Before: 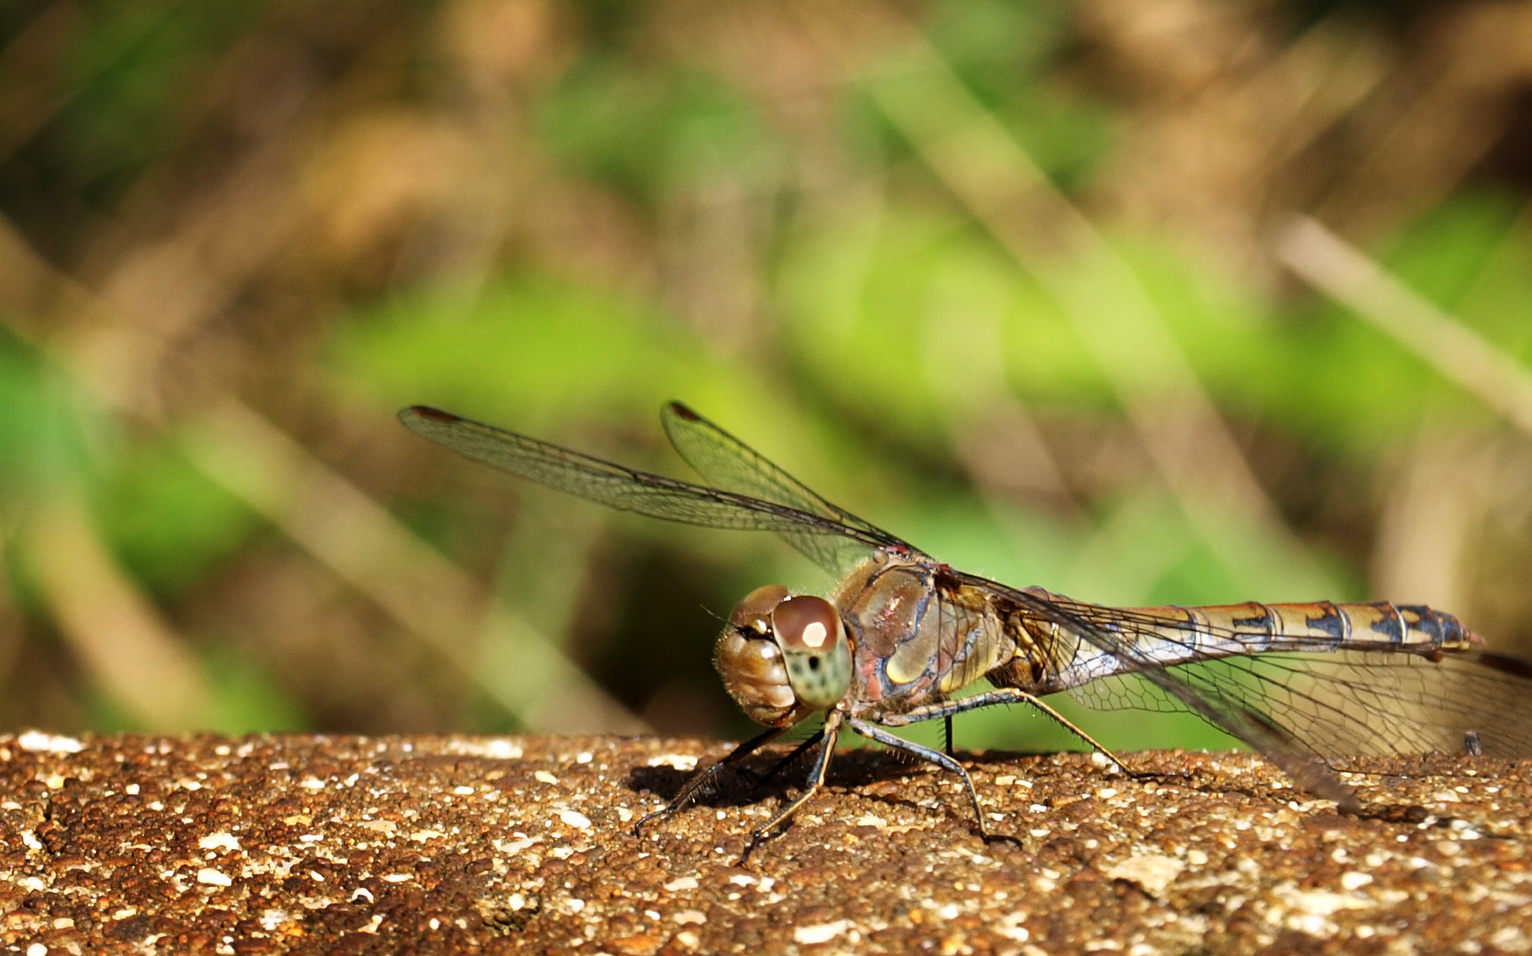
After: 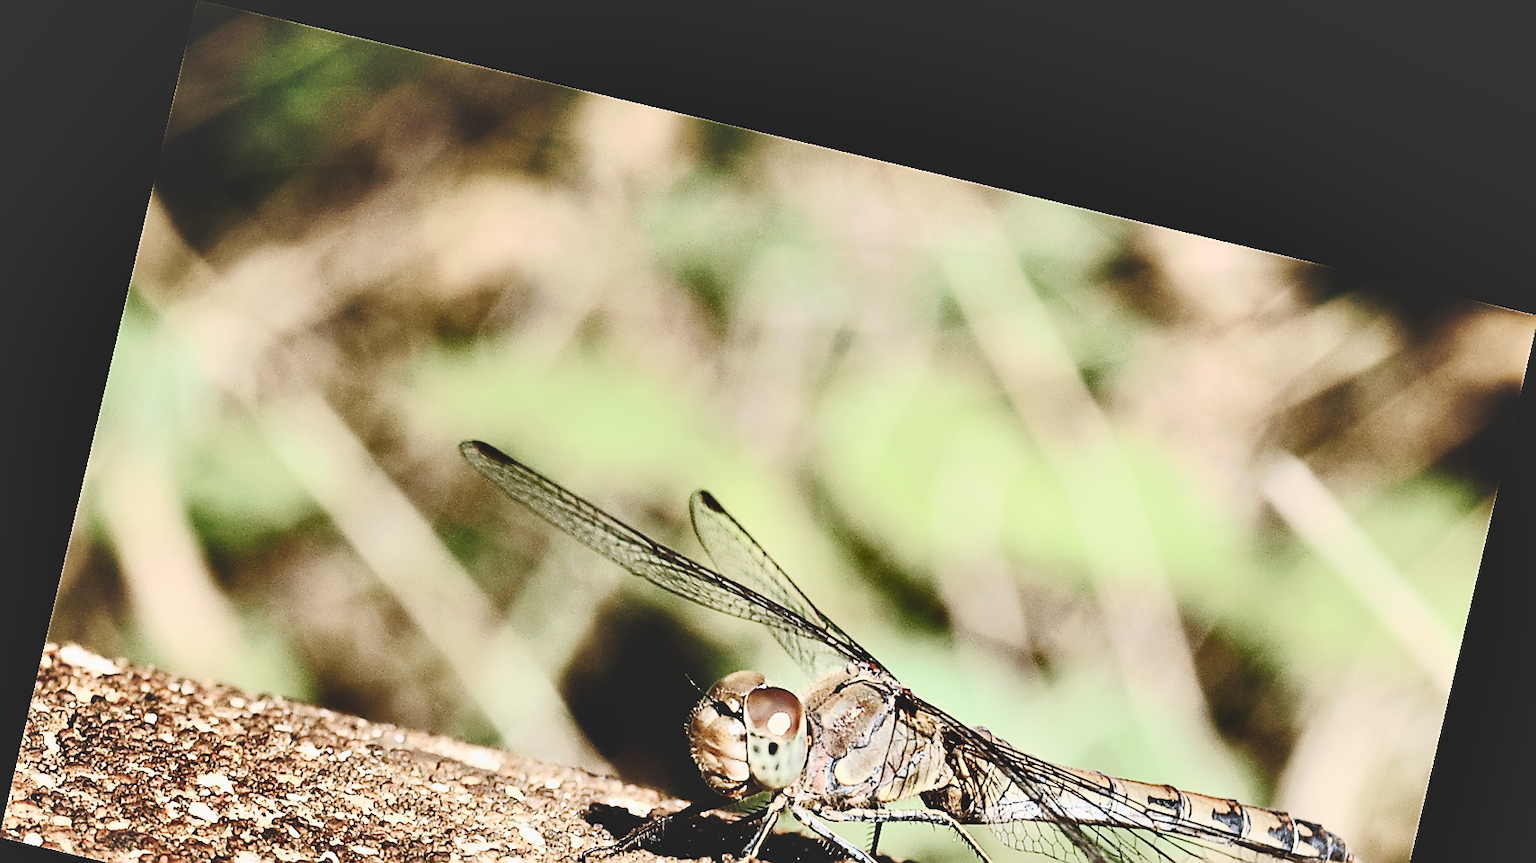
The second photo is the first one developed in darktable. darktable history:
shadows and highlights: soften with gaussian
contrast brightness saturation: contrast 0.57, brightness 0.57, saturation -0.34
rotate and perspective: rotation 13.27°, automatic cropping off
crop: bottom 24.967%
sharpen: radius 1.4, amount 1.25, threshold 0.7
tone curve: curves: ch0 [(0, 0) (0.003, 0.14) (0.011, 0.141) (0.025, 0.141) (0.044, 0.142) (0.069, 0.146) (0.1, 0.151) (0.136, 0.16) (0.177, 0.182) (0.224, 0.214) (0.277, 0.272) (0.335, 0.35) (0.399, 0.453) (0.468, 0.548) (0.543, 0.634) (0.623, 0.715) (0.709, 0.778) (0.801, 0.848) (0.898, 0.902) (1, 1)], preserve colors none
filmic rgb: black relative exposure -7.15 EV, white relative exposure 5.36 EV, hardness 3.02
